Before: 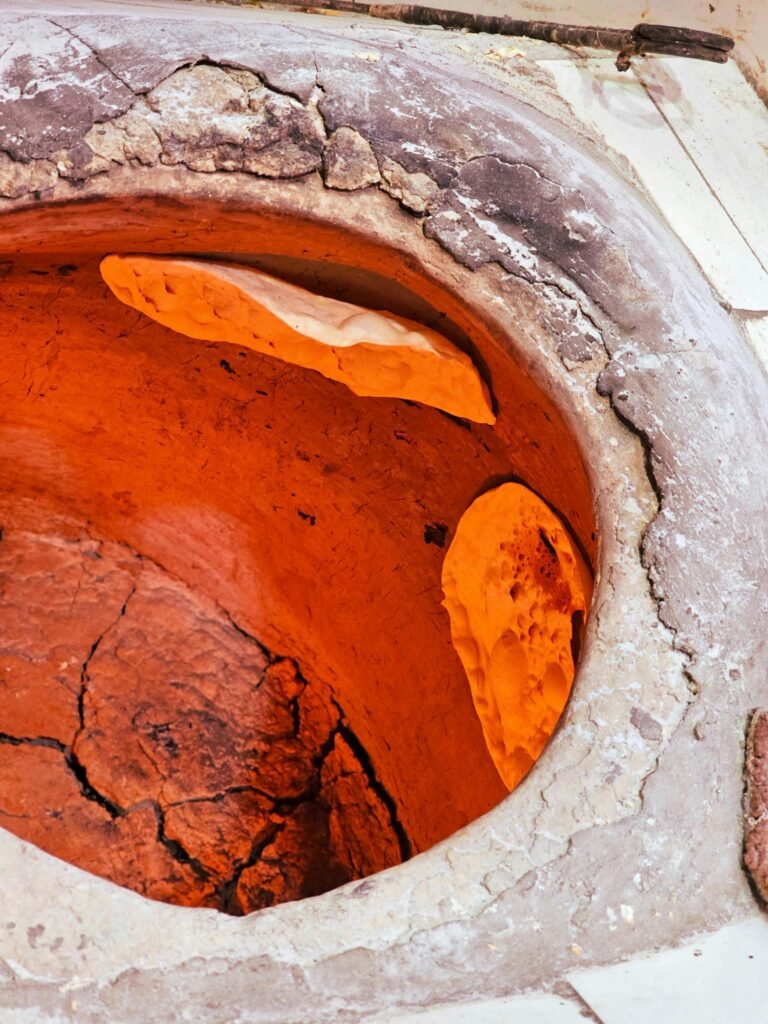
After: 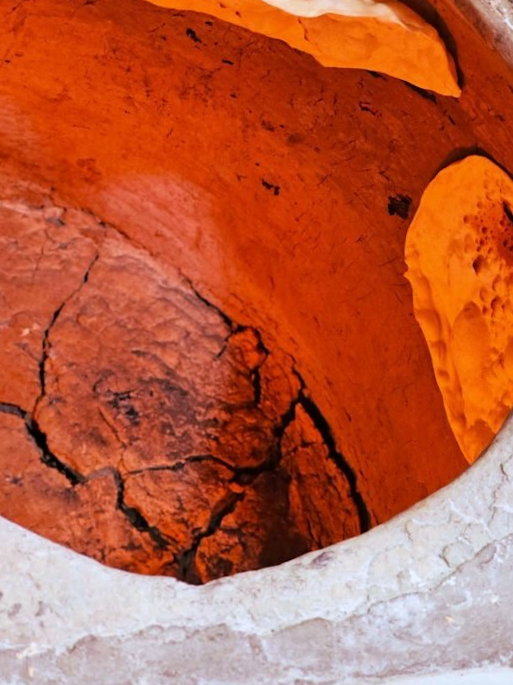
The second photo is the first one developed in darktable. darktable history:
crop and rotate: angle -0.82°, left 3.85%, top 31.828%, right 27.992%
white balance: red 0.984, blue 1.059
